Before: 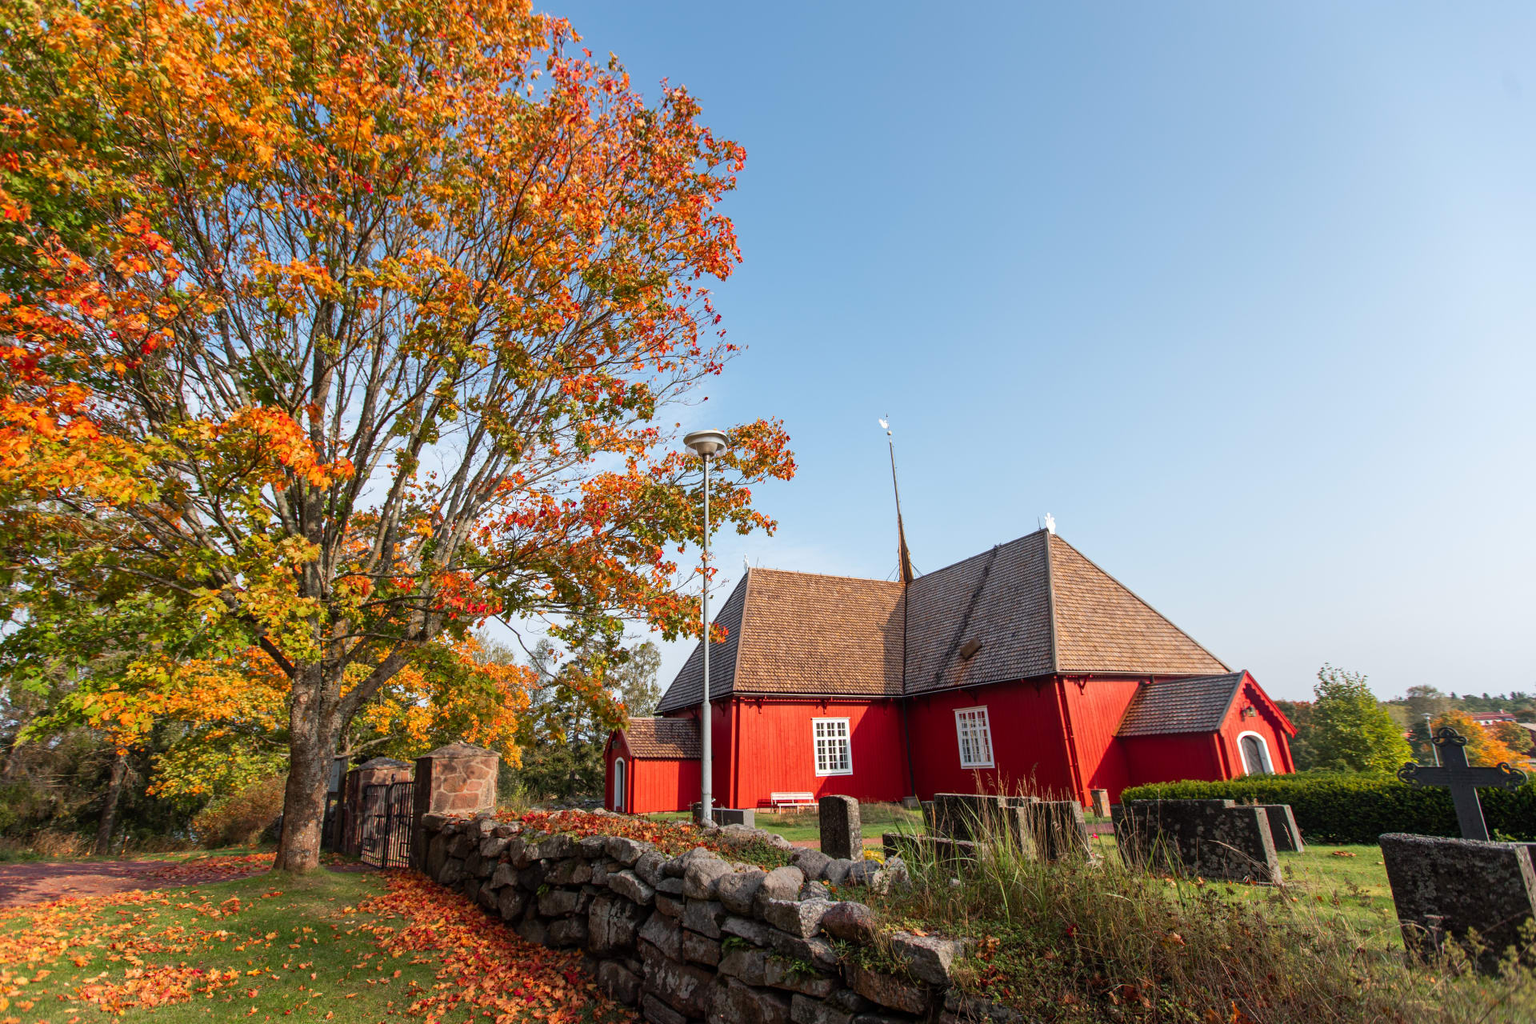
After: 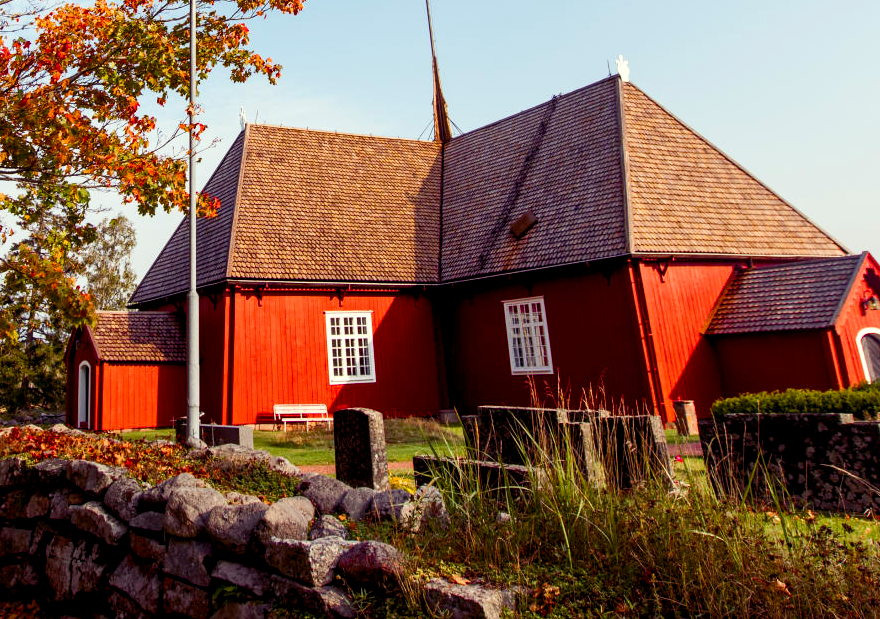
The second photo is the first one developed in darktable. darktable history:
contrast brightness saturation: contrast 0.14
color balance rgb: shadows lift › luminance -21.66%, shadows lift › chroma 8.98%, shadows lift › hue 283.37°, power › chroma 1.05%, power › hue 25.59°, highlights gain › luminance 6.08%, highlights gain › chroma 2.55%, highlights gain › hue 90°, global offset › luminance -0.87%, perceptual saturation grading › global saturation 25%, perceptual saturation grading › highlights -28.39%, perceptual saturation grading › shadows 33.98%
crop: left 35.976%, top 45.819%, right 18.162%, bottom 5.807%
